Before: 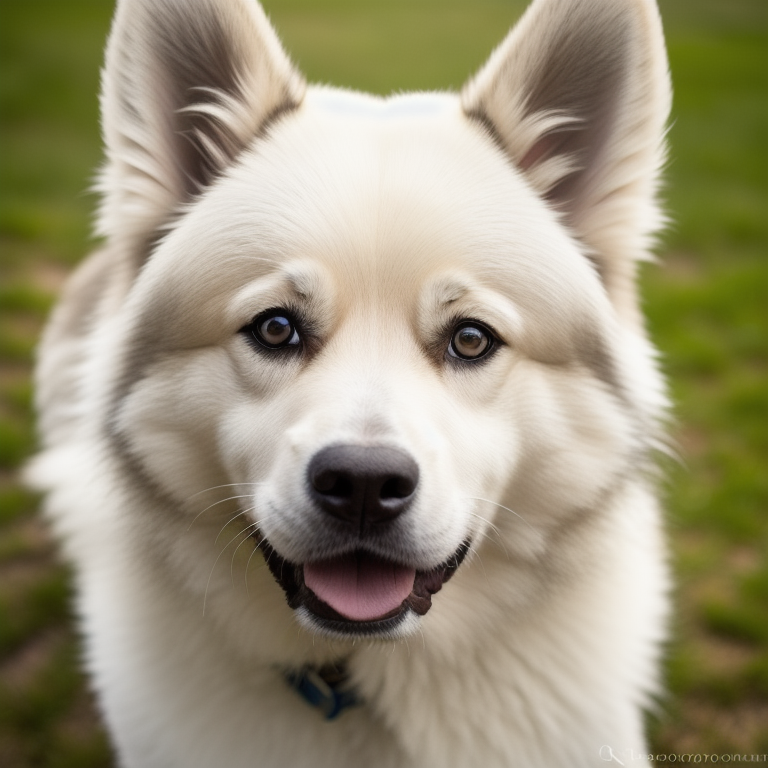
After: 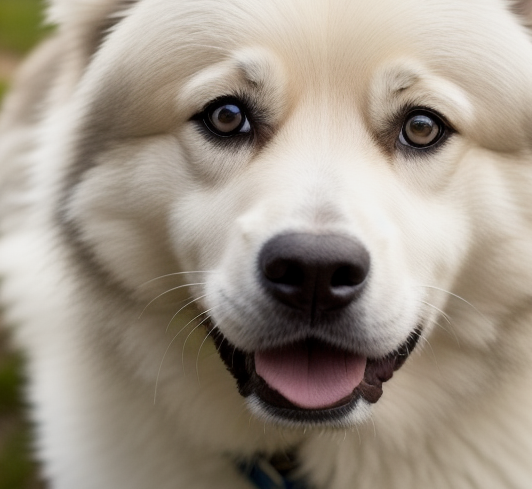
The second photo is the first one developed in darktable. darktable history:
crop: left 6.488%, top 27.668%, right 24.183%, bottom 8.656%
exposure: black level correction 0.002, exposure -0.1 EV, compensate highlight preservation false
